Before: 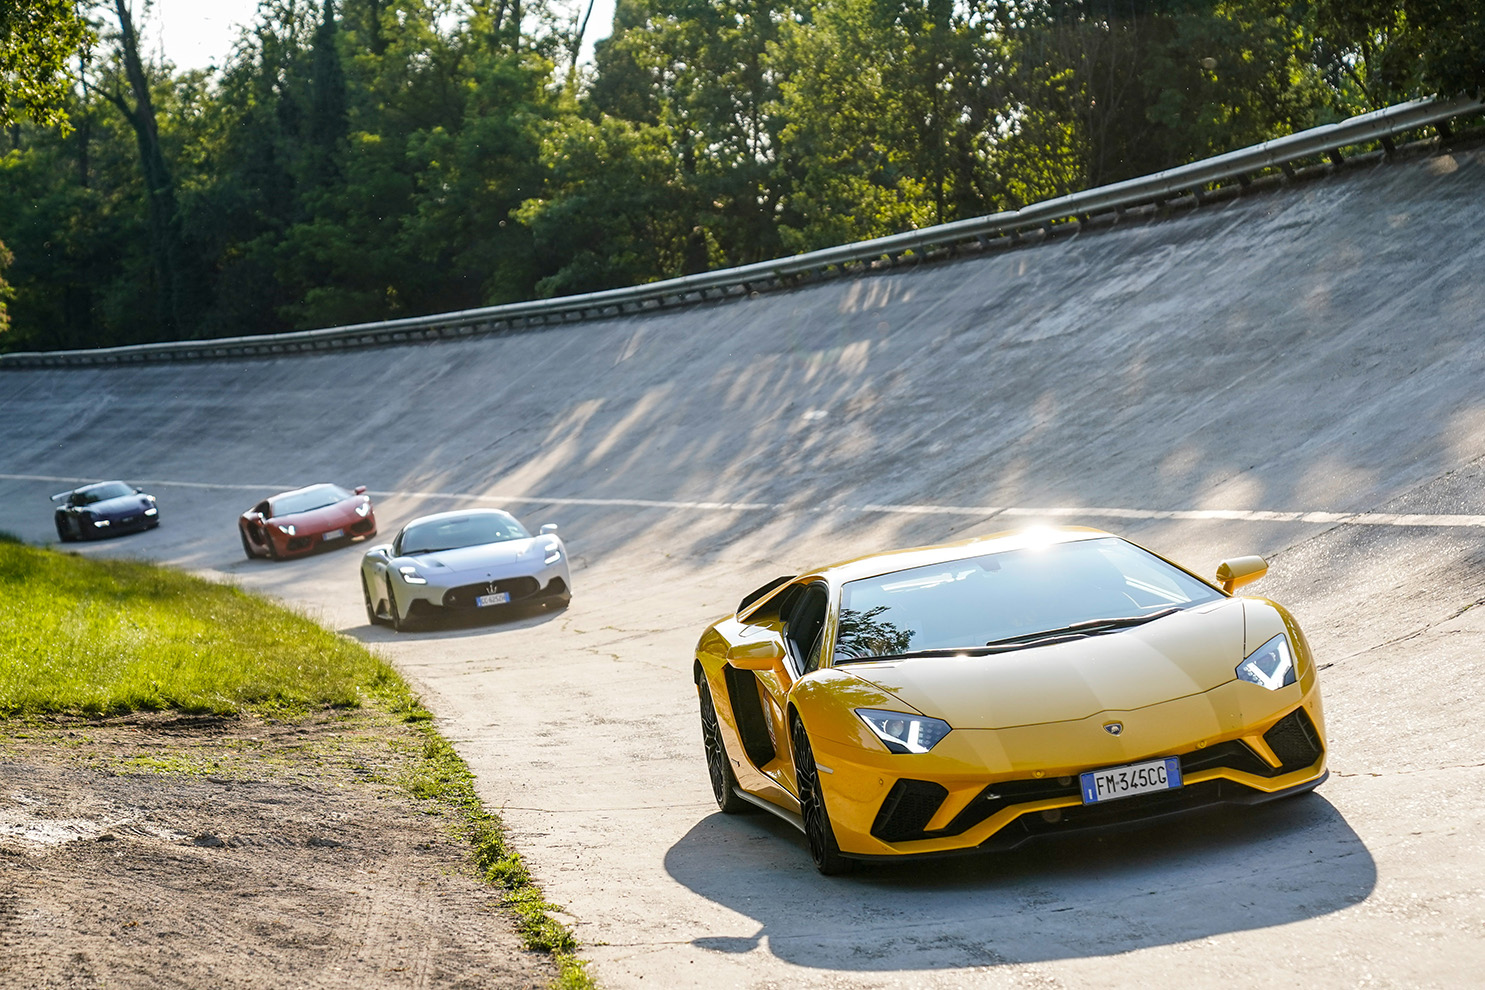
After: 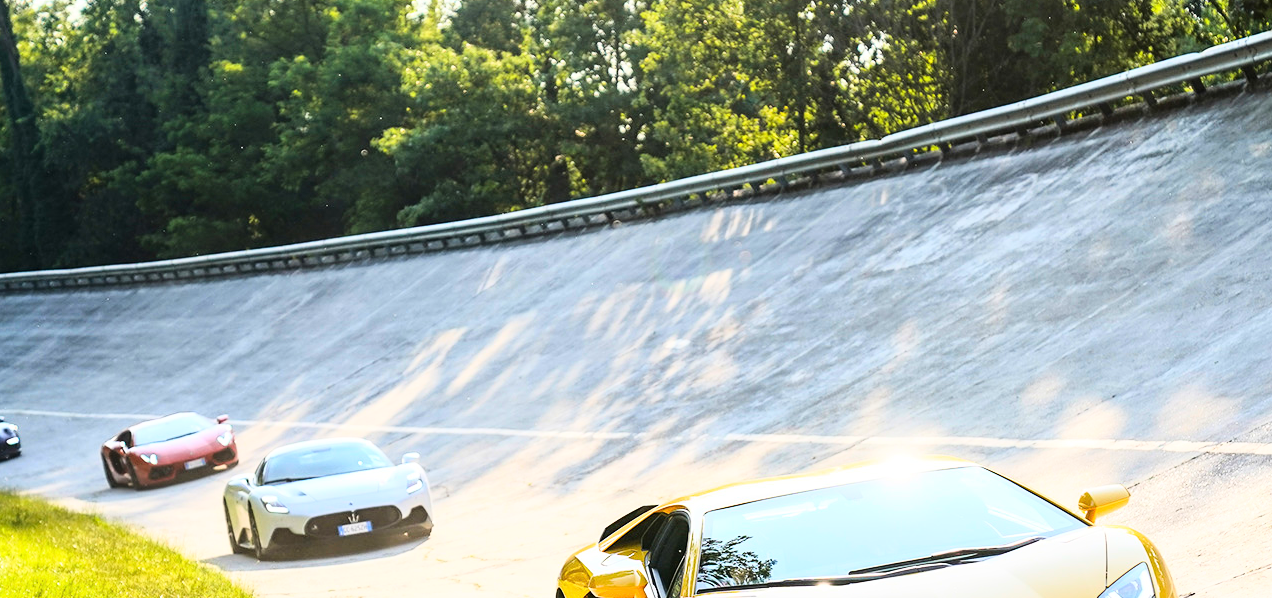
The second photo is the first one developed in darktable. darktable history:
crop and rotate: left 9.345%, top 7.22%, right 4.982%, bottom 32.331%
base curve: curves: ch0 [(0, 0) (0.018, 0.026) (0.143, 0.37) (0.33, 0.731) (0.458, 0.853) (0.735, 0.965) (0.905, 0.986) (1, 1)]
